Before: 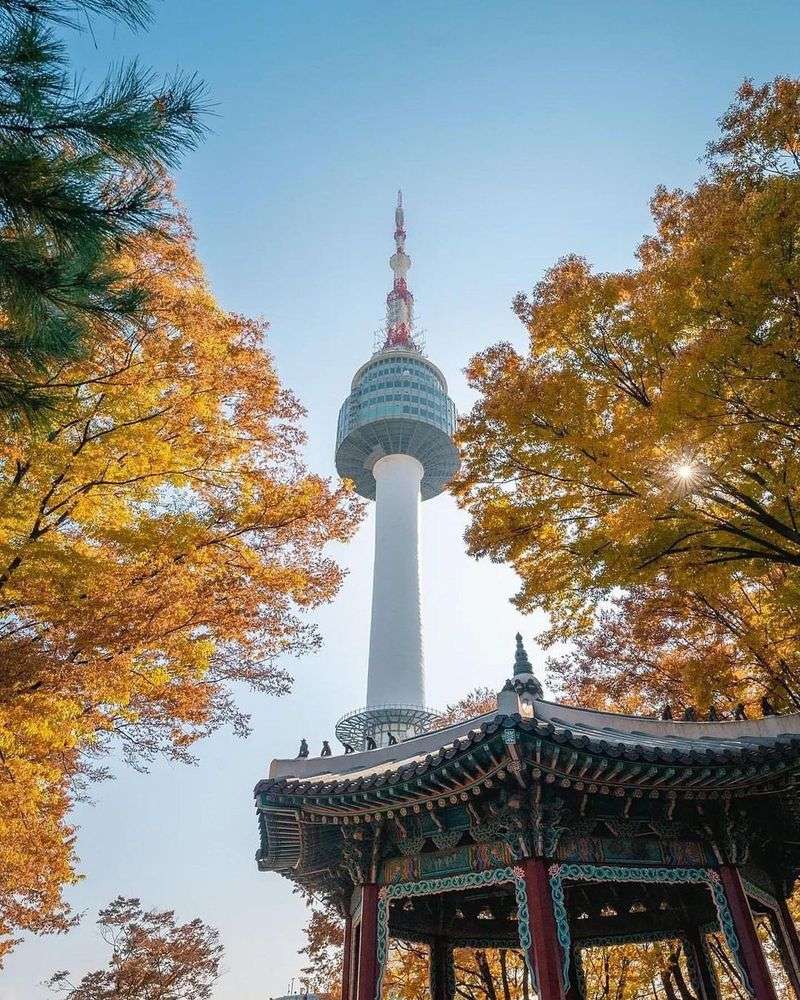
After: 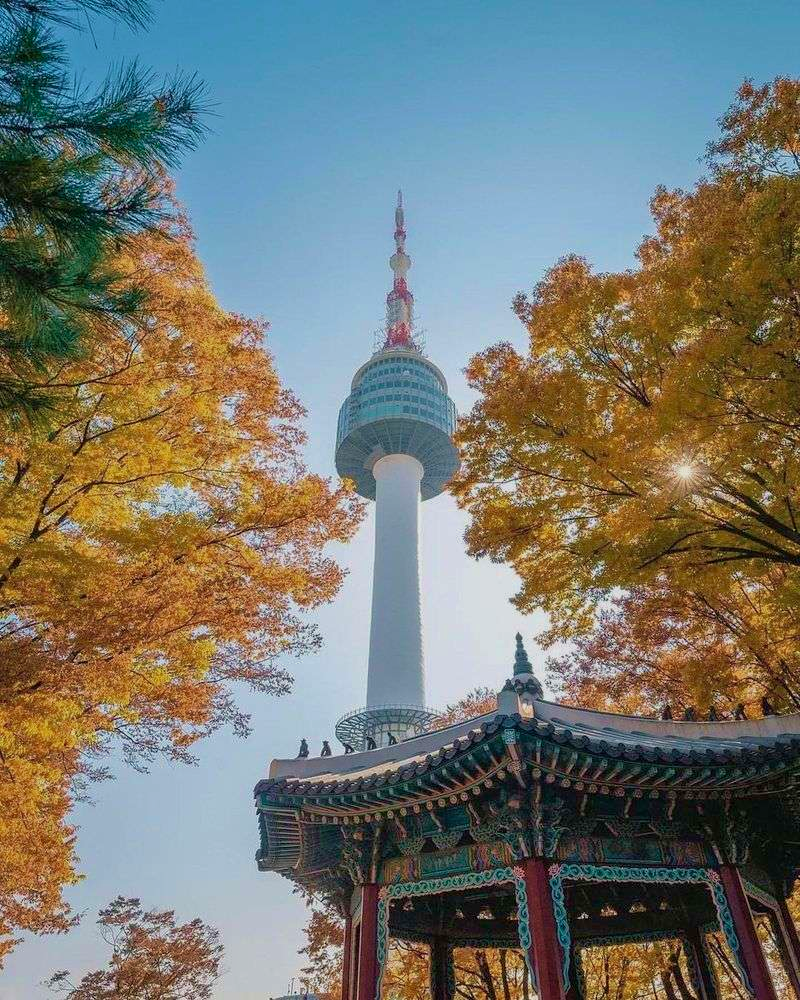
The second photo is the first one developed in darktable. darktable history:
velvia: strength 39.63%
tone equalizer: -8 EV 0.25 EV, -7 EV 0.417 EV, -6 EV 0.417 EV, -5 EV 0.25 EV, -3 EV -0.25 EV, -2 EV -0.417 EV, -1 EV -0.417 EV, +0 EV -0.25 EV, edges refinement/feathering 500, mask exposure compensation -1.57 EV, preserve details guided filter
